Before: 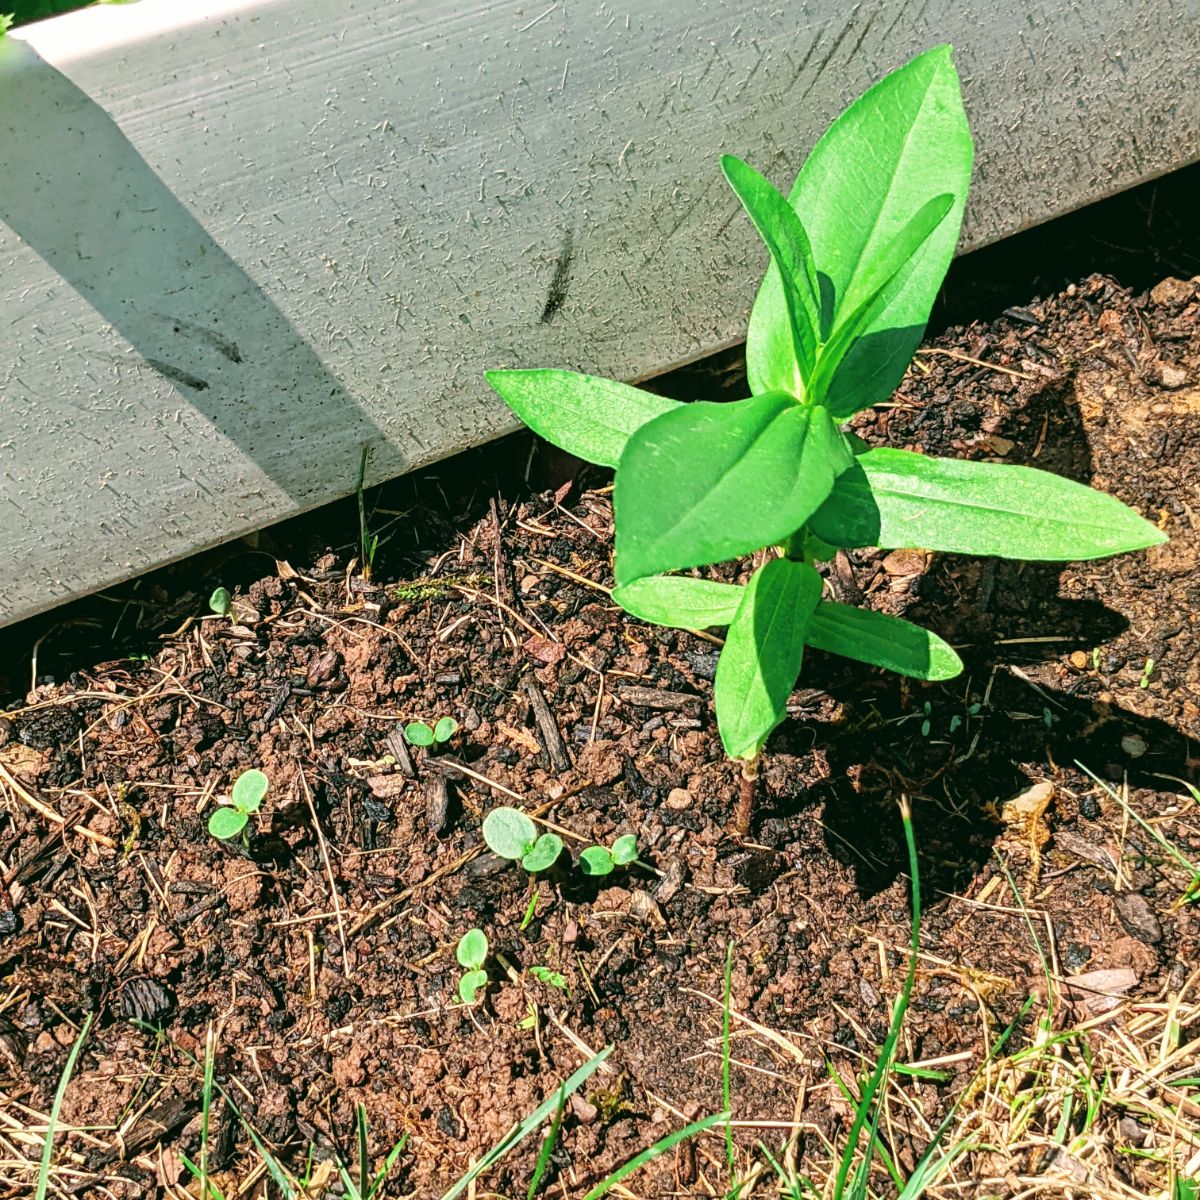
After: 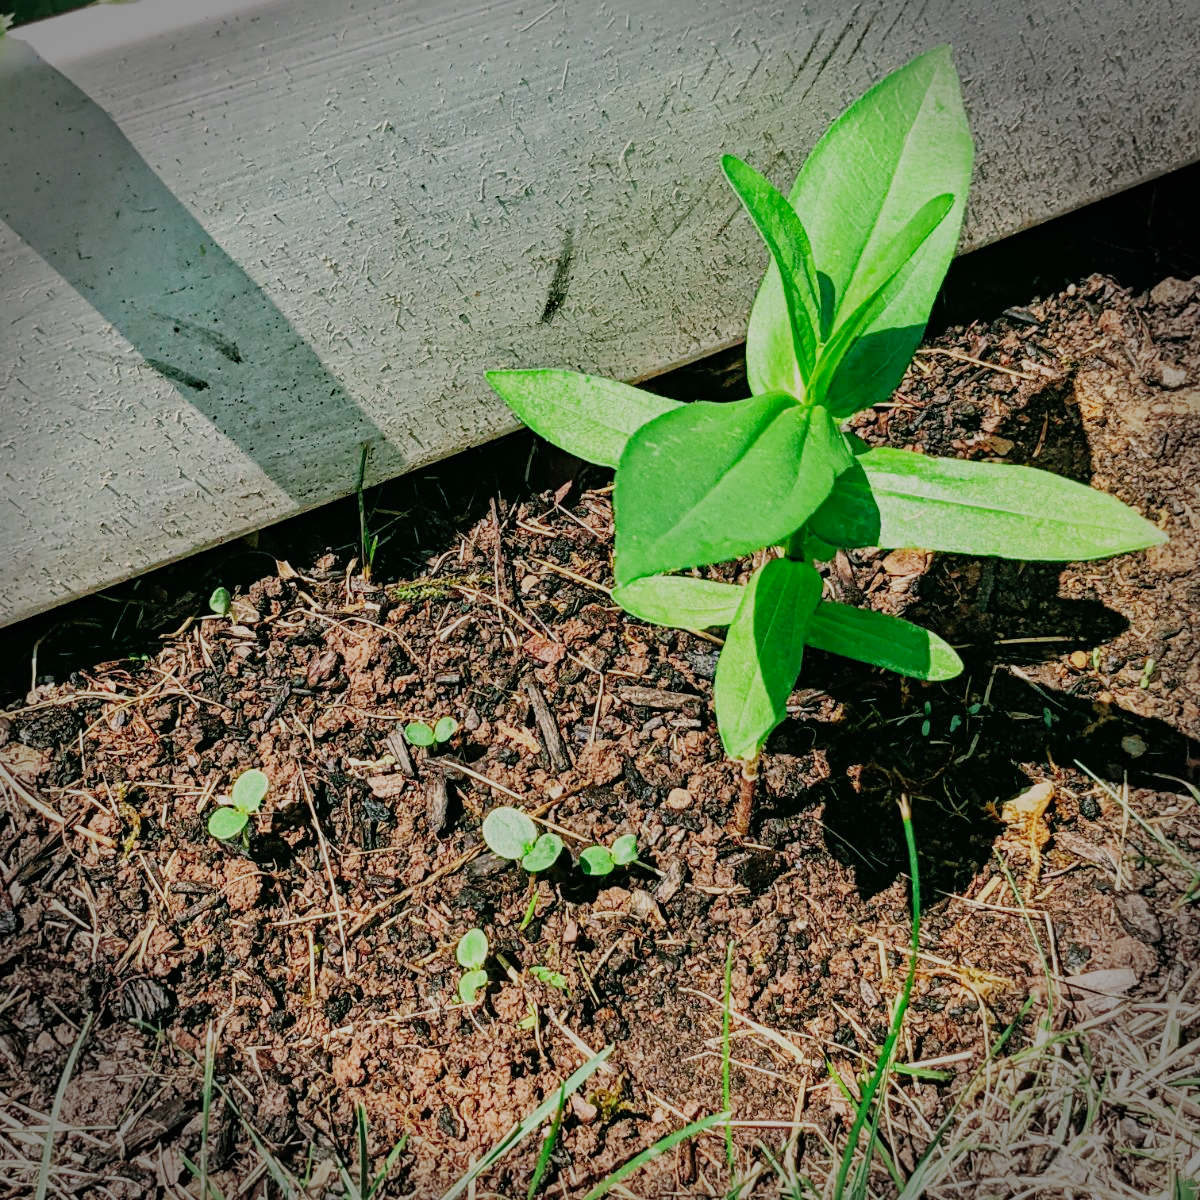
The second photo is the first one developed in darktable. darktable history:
haze removal: compatibility mode true, adaptive false
sigmoid: skew -0.2, preserve hue 0%, red attenuation 0.1, red rotation 0.035, green attenuation 0.1, green rotation -0.017, blue attenuation 0.15, blue rotation -0.052, base primaries Rec2020
shadows and highlights: on, module defaults
vignetting: fall-off start 88.03%, fall-off radius 24.9%
